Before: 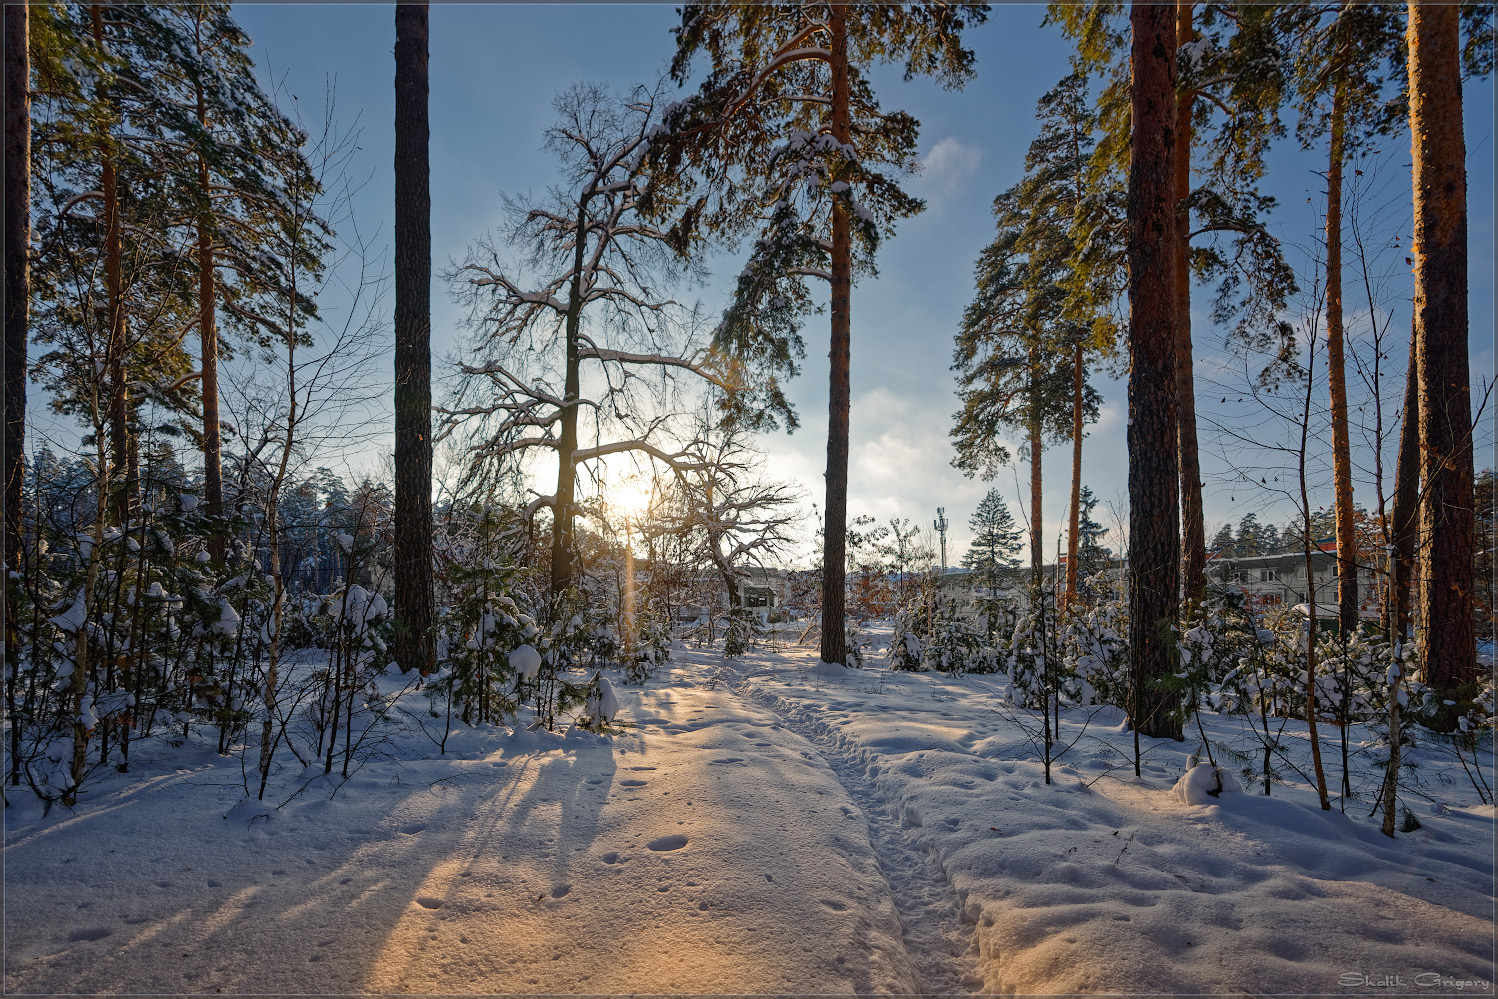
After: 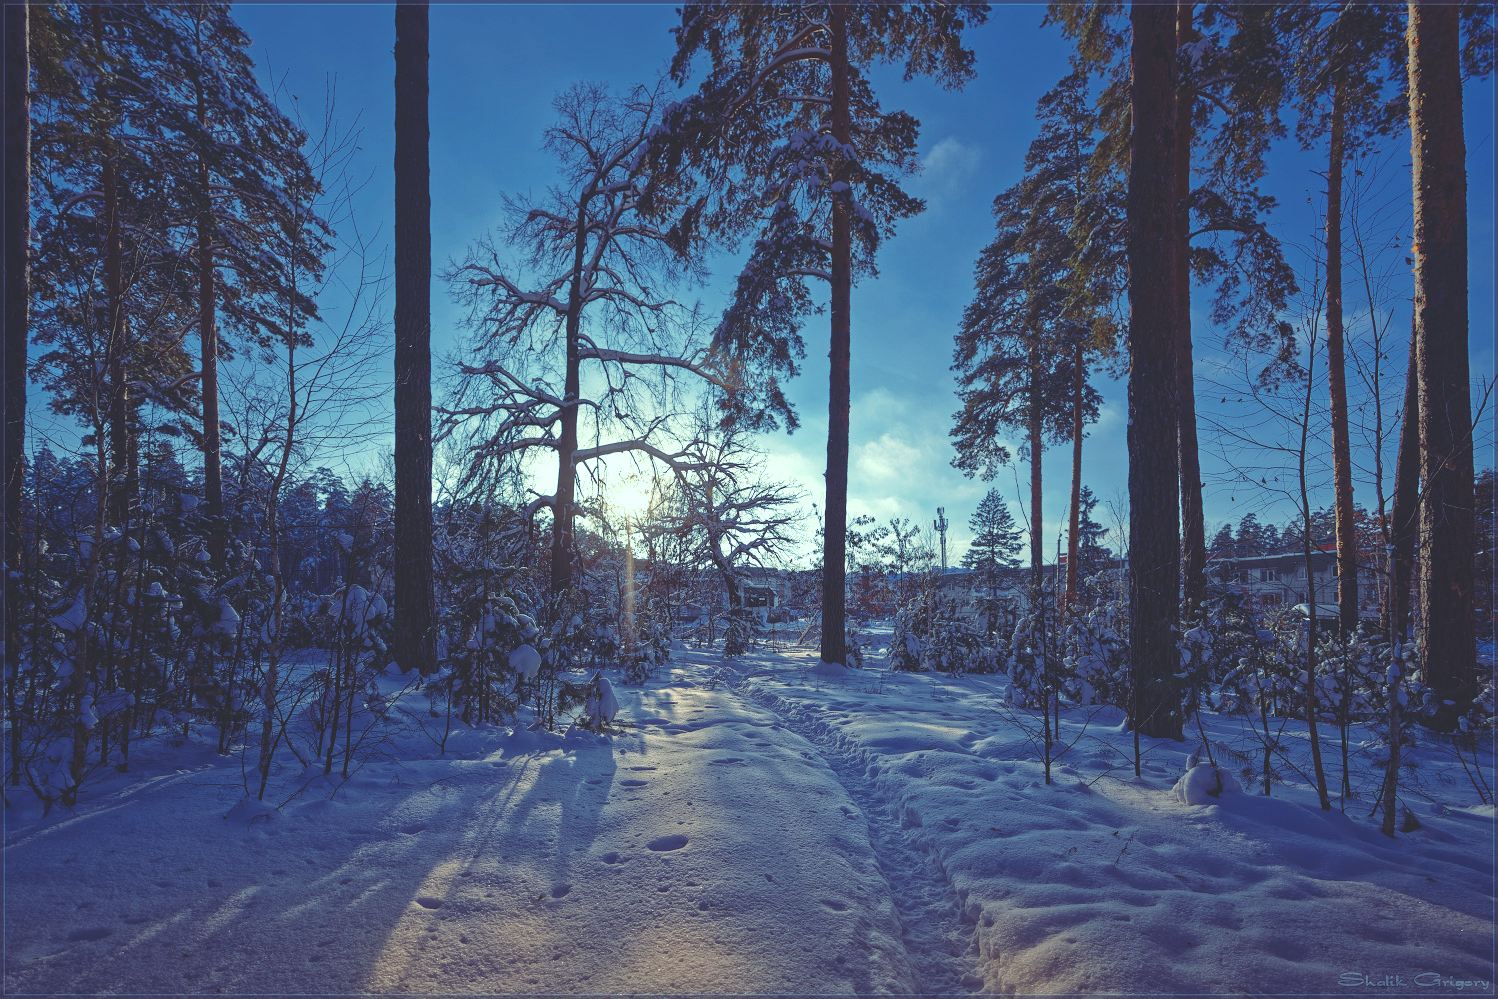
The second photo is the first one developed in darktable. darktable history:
rgb curve: curves: ch0 [(0, 0.186) (0.314, 0.284) (0.576, 0.466) (0.805, 0.691) (0.936, 0.886)]; ch1 [(0, 0.186) (0.314, 0.284) (0.581, 0.534) (0.771, 0.746) (0.936, 0.958)]; ch2 [(0, 0.216) (0.275, 0.39) (1, 1)], mode RGB, independent channels, compensate middle gray true, preserve colors none
shadows and highlights: shadows -24.28, highlights 49.77, soften with gaussian
